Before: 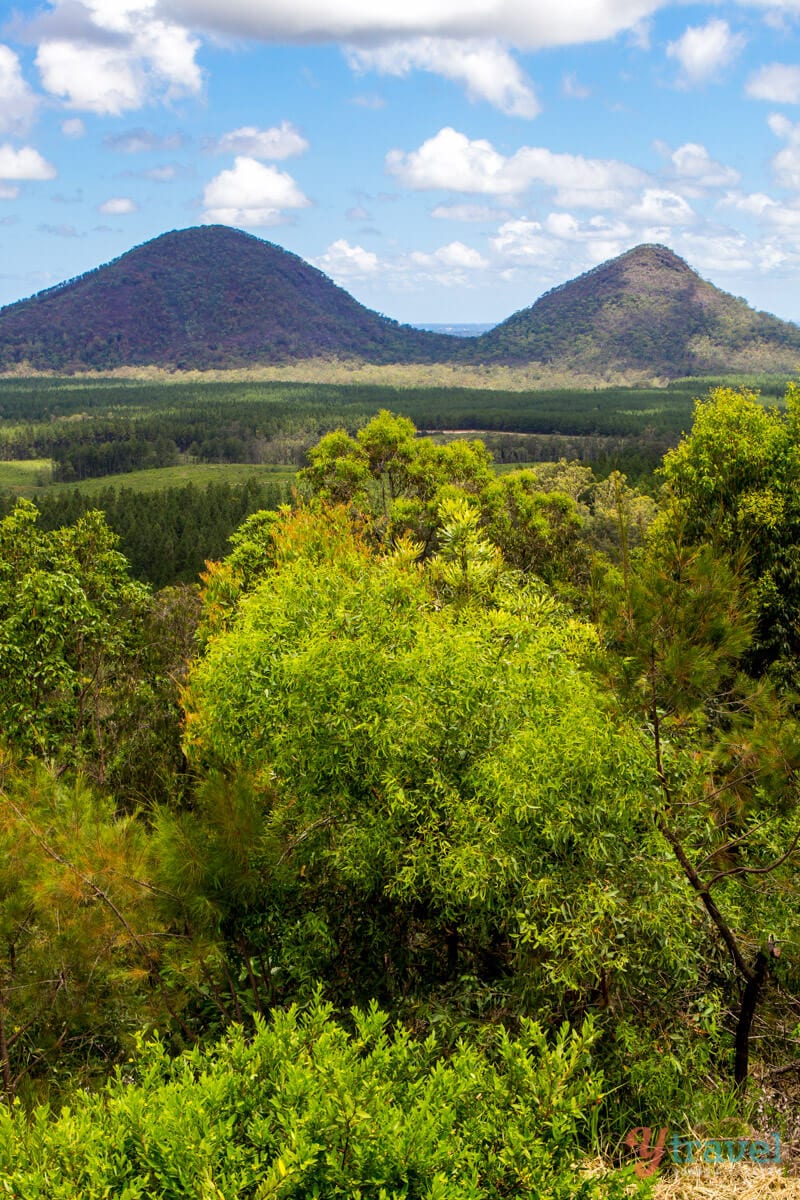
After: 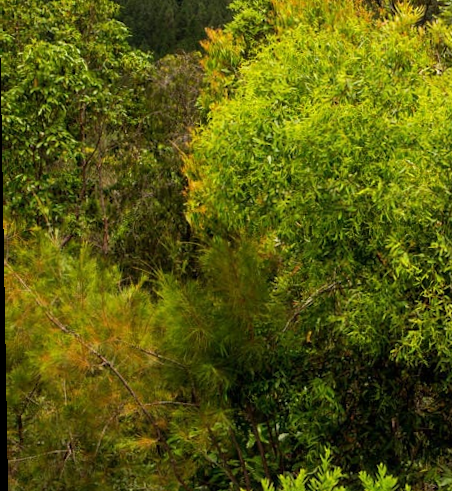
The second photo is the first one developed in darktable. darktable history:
crop: top 44.483%, right 43.593%, bottom 12.892%
white balance: red 1, blue 1
rotate and perspective: rotation -1°, crop left 0.011, crop right 0.989, crop top 0.025, crop bottom 0.975
